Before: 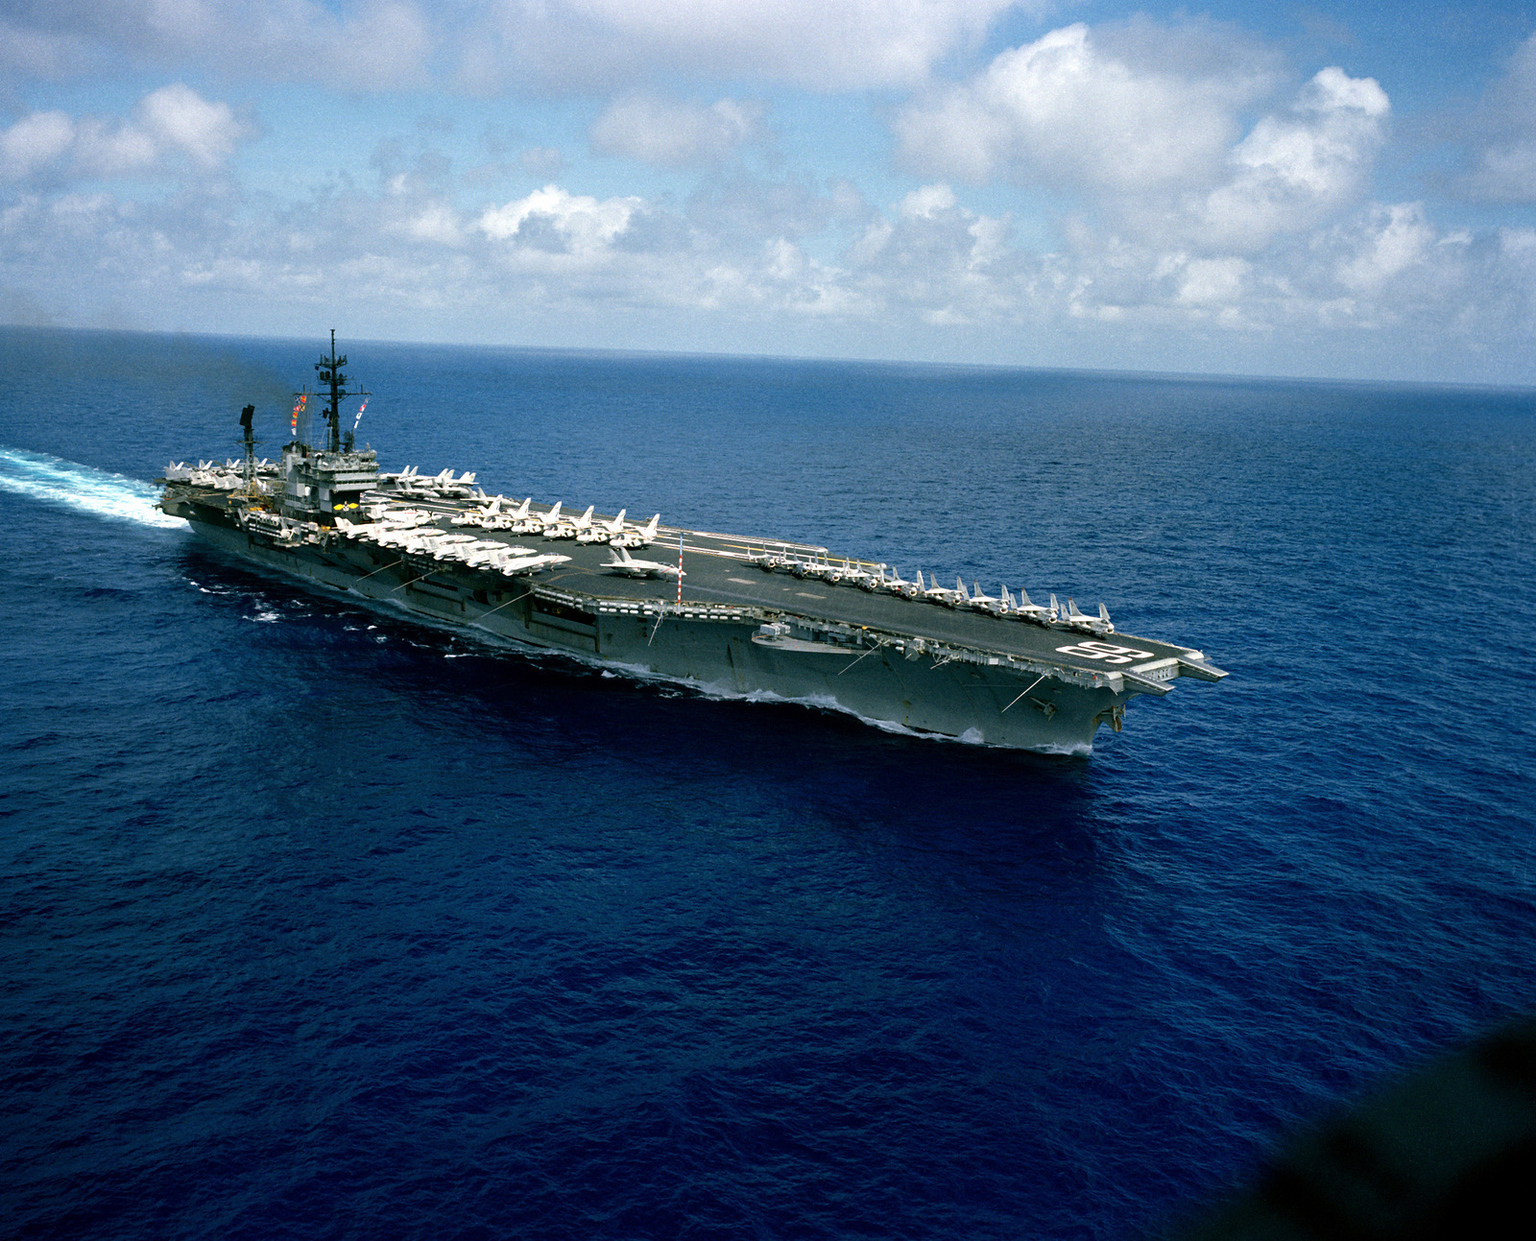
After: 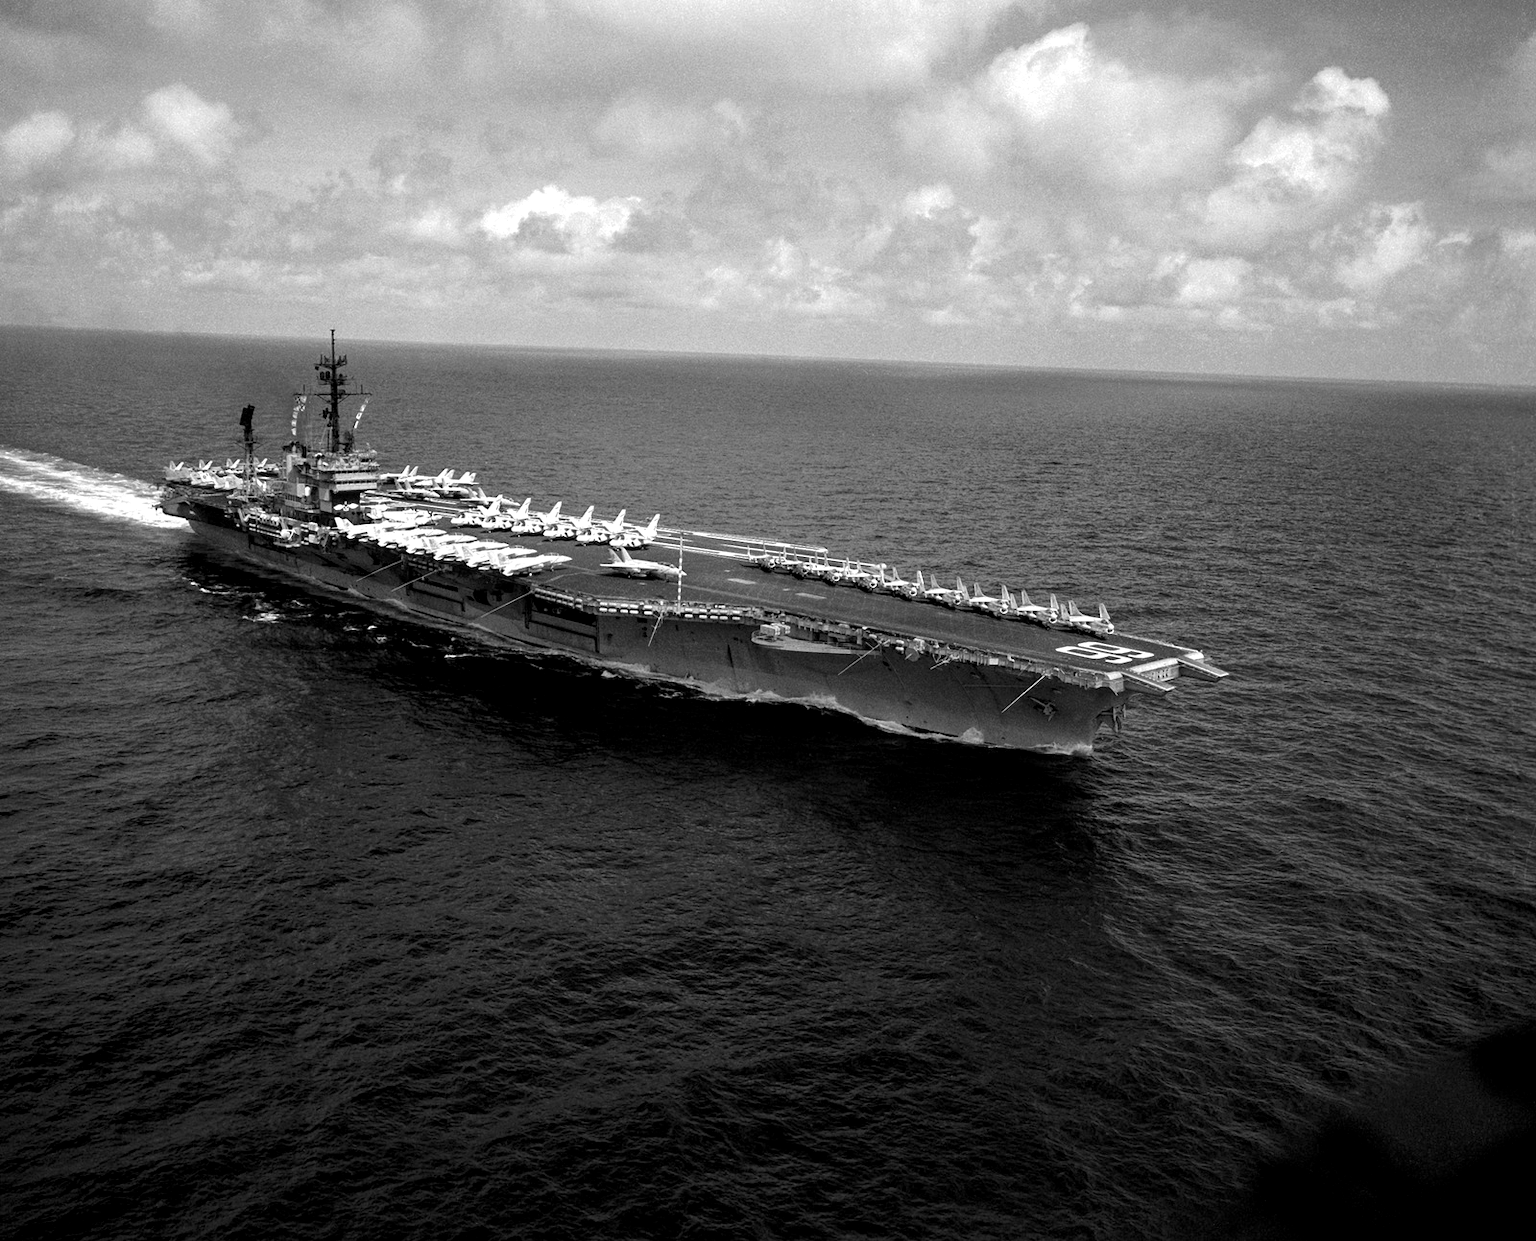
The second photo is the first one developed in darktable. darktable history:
local contrast: highlights 99%, shadows 86%, detail 160%, midtone range 0.2
color zones: curves: ch0 [(0, 0.558) (0.143, 0.559) (0.286, 0.529) (0.429, 0.505) (0.571, 0.5) (0.714, 0.5) (0.857, 0.5) (1, 0.558)]; ch1 [(0, 0.469) (0.01, 0.469) (0.12, 0.446) (0.248, 0.469) (0.5, 0.5) (0.748, 0.5) (0.99, 0.469) (1, 0.469)]
monochrome: on, module defaults
